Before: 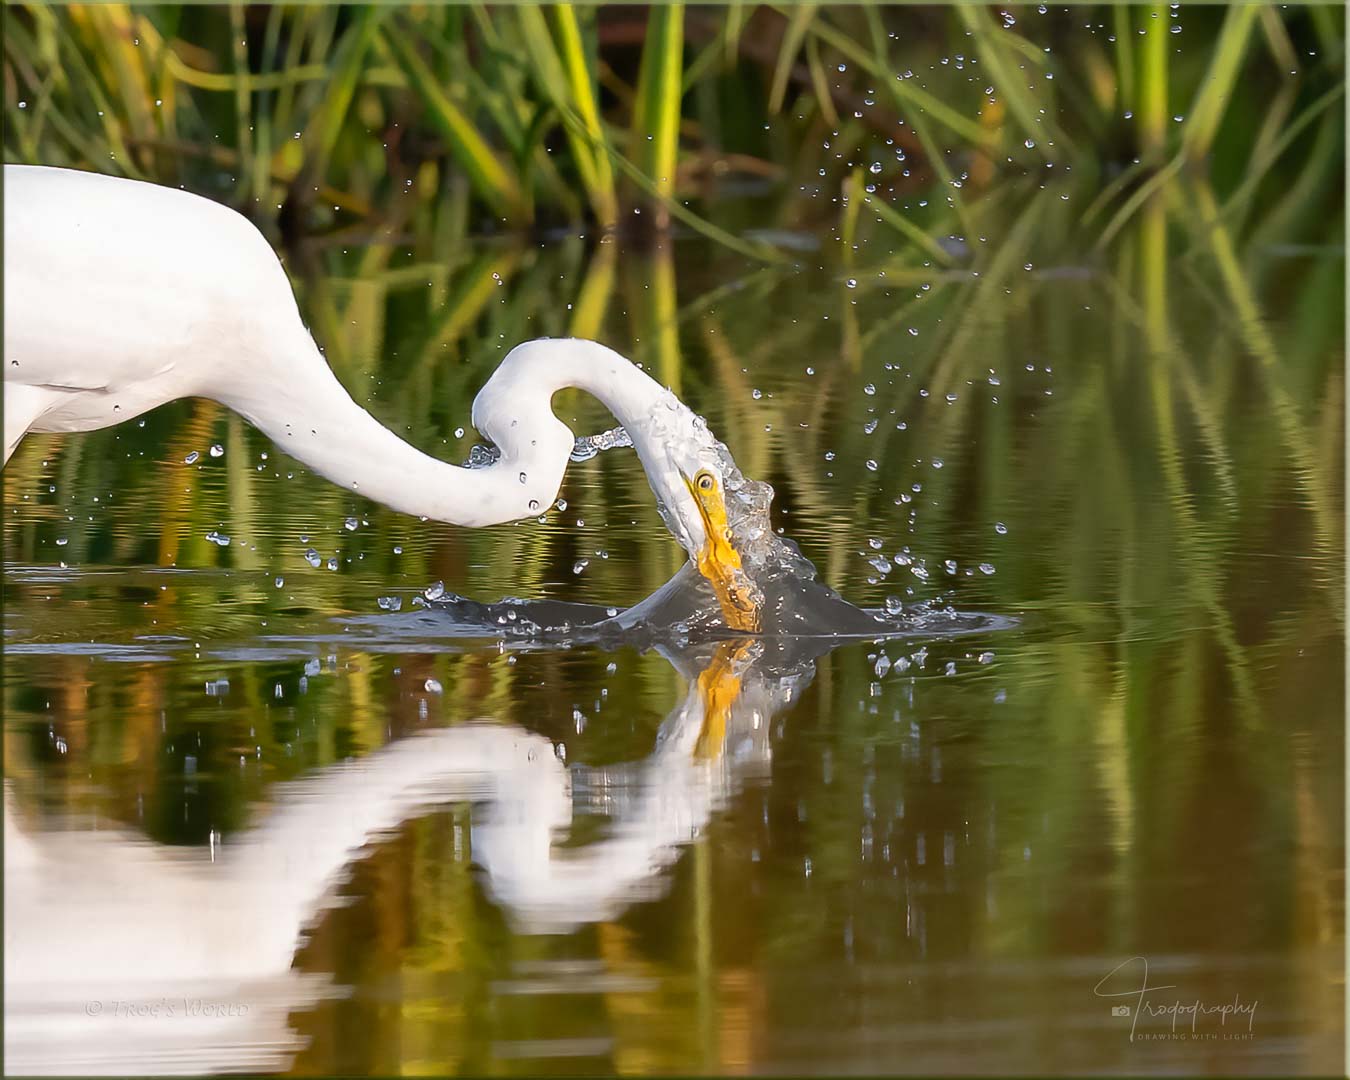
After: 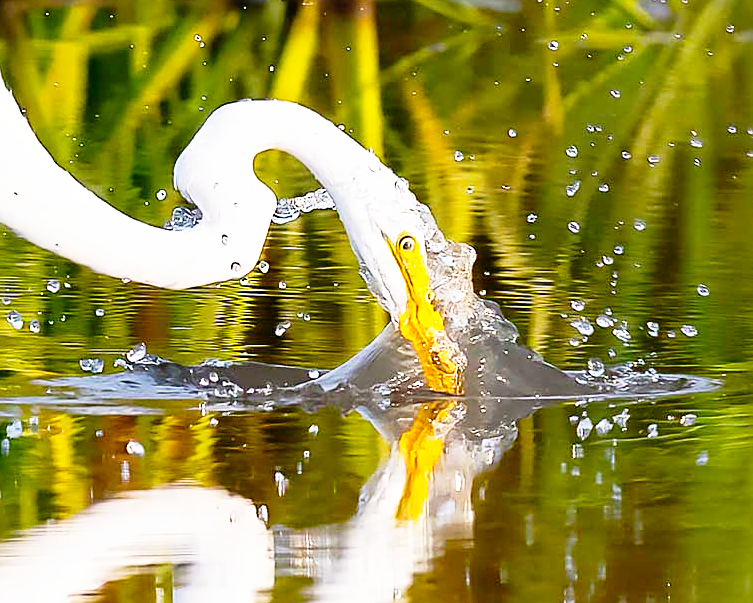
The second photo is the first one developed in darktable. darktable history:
crop and rotate: left 22.13%, top 22.054%, right 22.026%, bottom 22.102%
color balance rgb: perceptual saturation grading › global saturation 30%, global vibrance 20%
tone equalizer: on, module defaults
base curve: curves: ch0 [(0, 0) (0.012, 0.01) (0.073, 0.168) (0.31, 0.711) (0.645, 0.957) (1, 1)], preserve colors none
sharpen: on, module defaults
